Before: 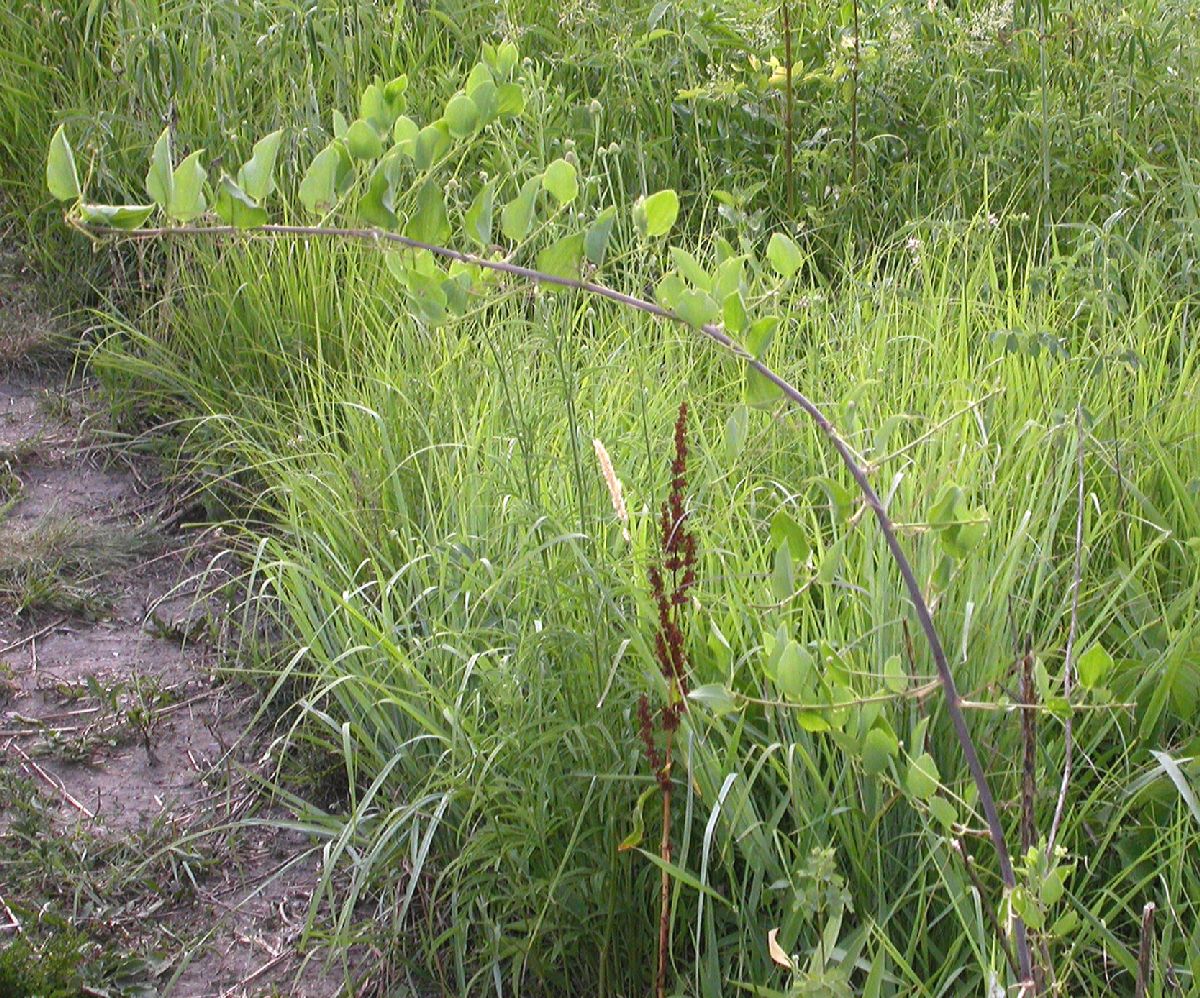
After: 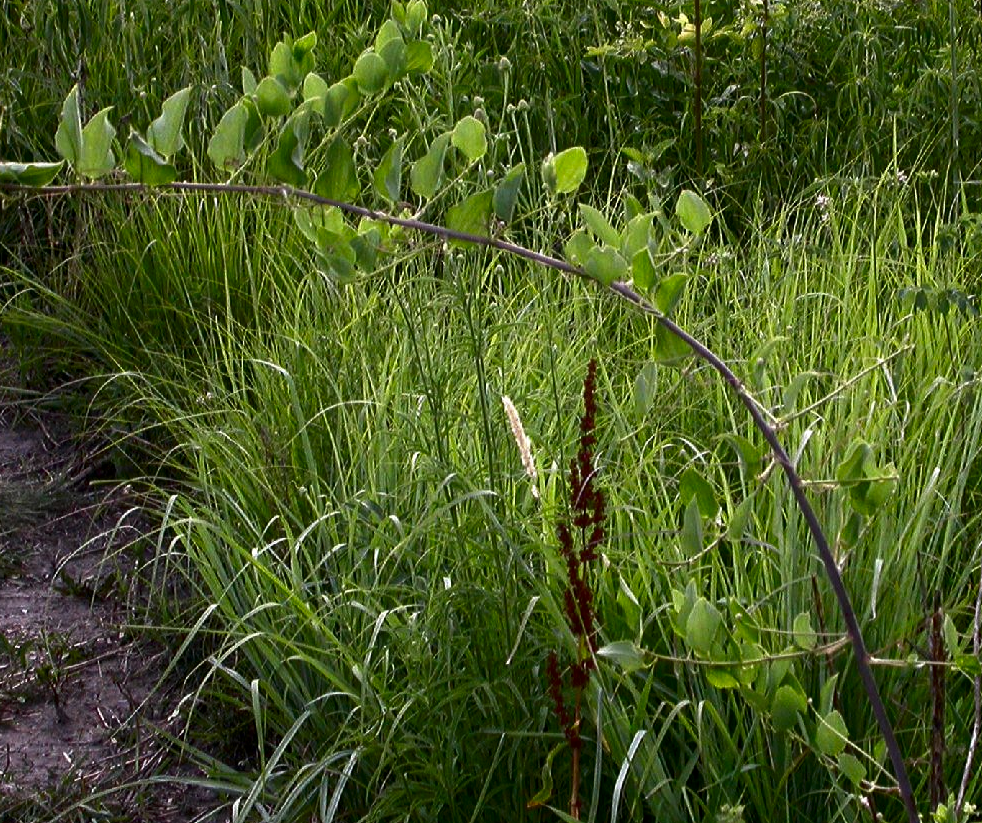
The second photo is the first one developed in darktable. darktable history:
contrast brightness saturation: brightness -0.53
crop and rotate: left 7.599%, top 4.387%, right 10.518%, bottom 13.057%
local contrast: highlights 102%, shadows 100%, detail 120%, midtone range 0.2
